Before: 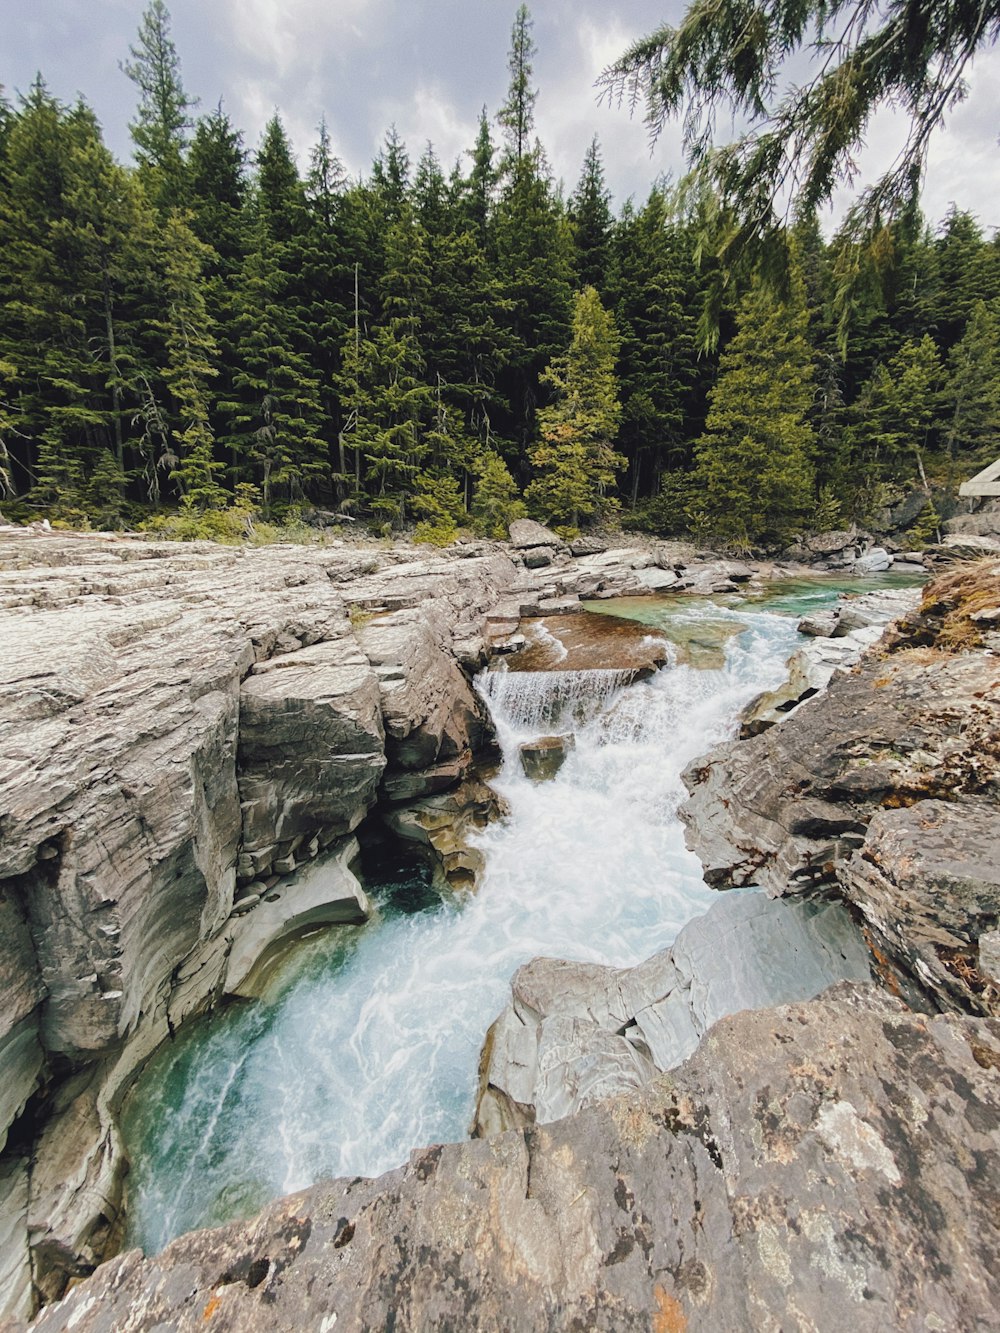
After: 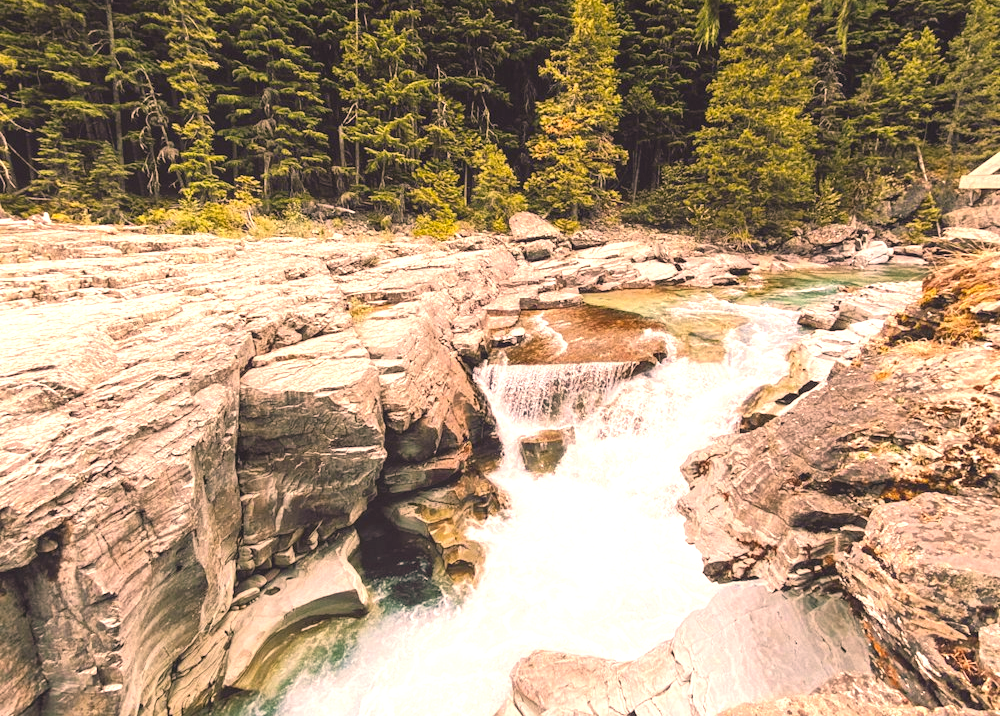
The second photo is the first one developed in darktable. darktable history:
local contrast: detail 110%
crop and rotate: top 23.034%, bottom 23.237%
exposure: black level correction 0, exposure 1.001 EV, compensate highlight preservation false
color correction: highlights a* 20.83, highlights b* 19.74
